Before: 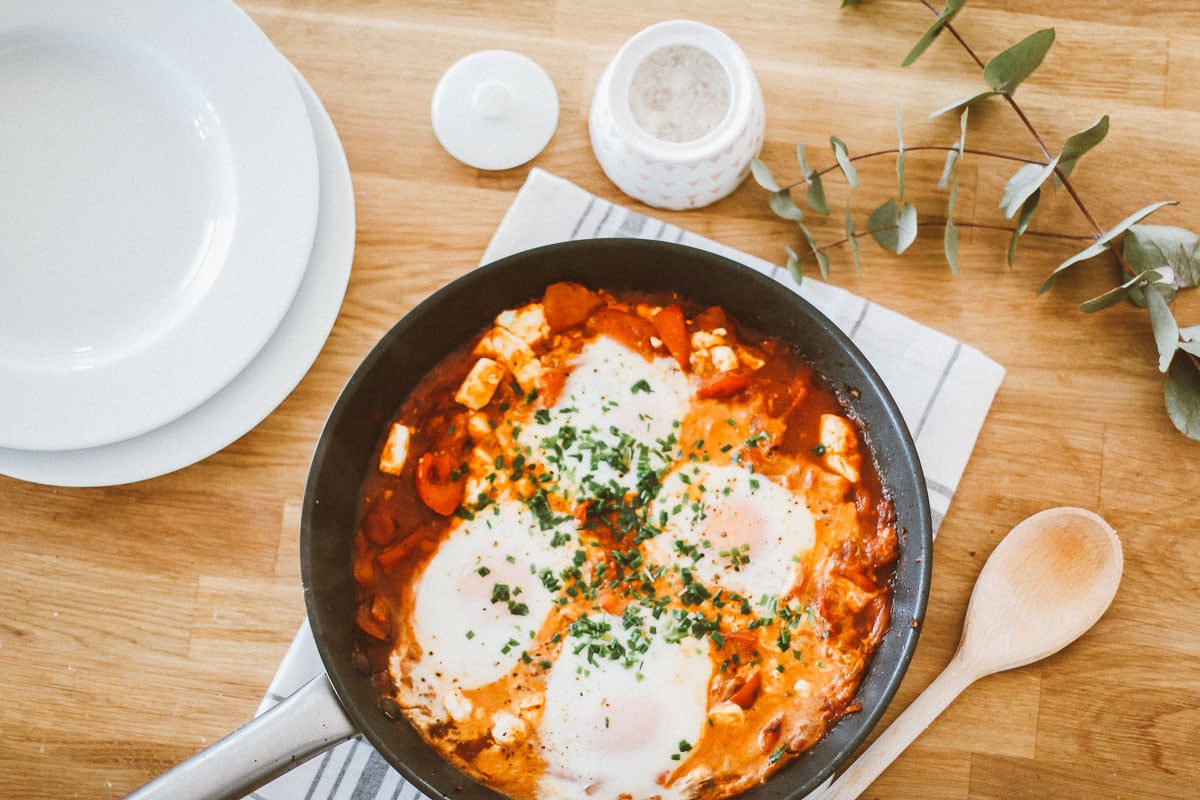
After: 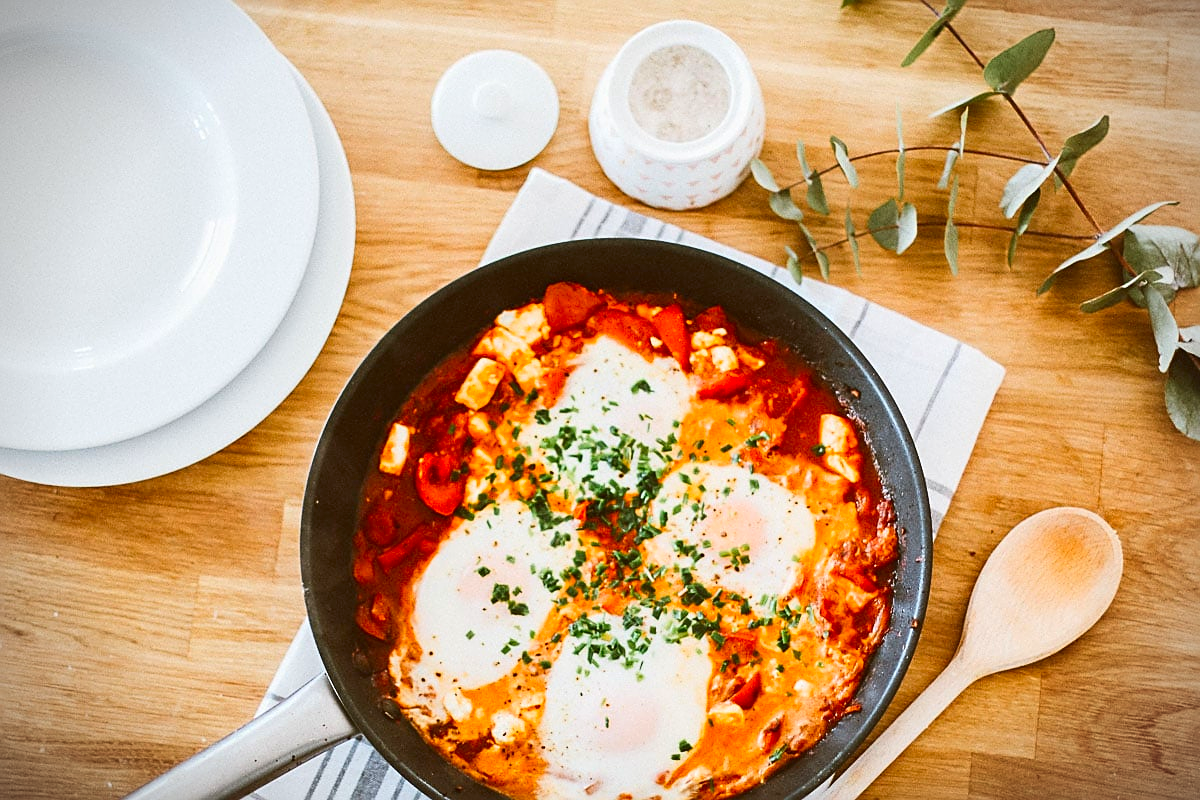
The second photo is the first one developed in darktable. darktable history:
sharpen: on, module defaults
contrast brightness saturation: contrast 0.162, saturation 0.316
vignetting: fall-off start 89.16%, fall-off radius 43.13%, width/height ratio 1.159
